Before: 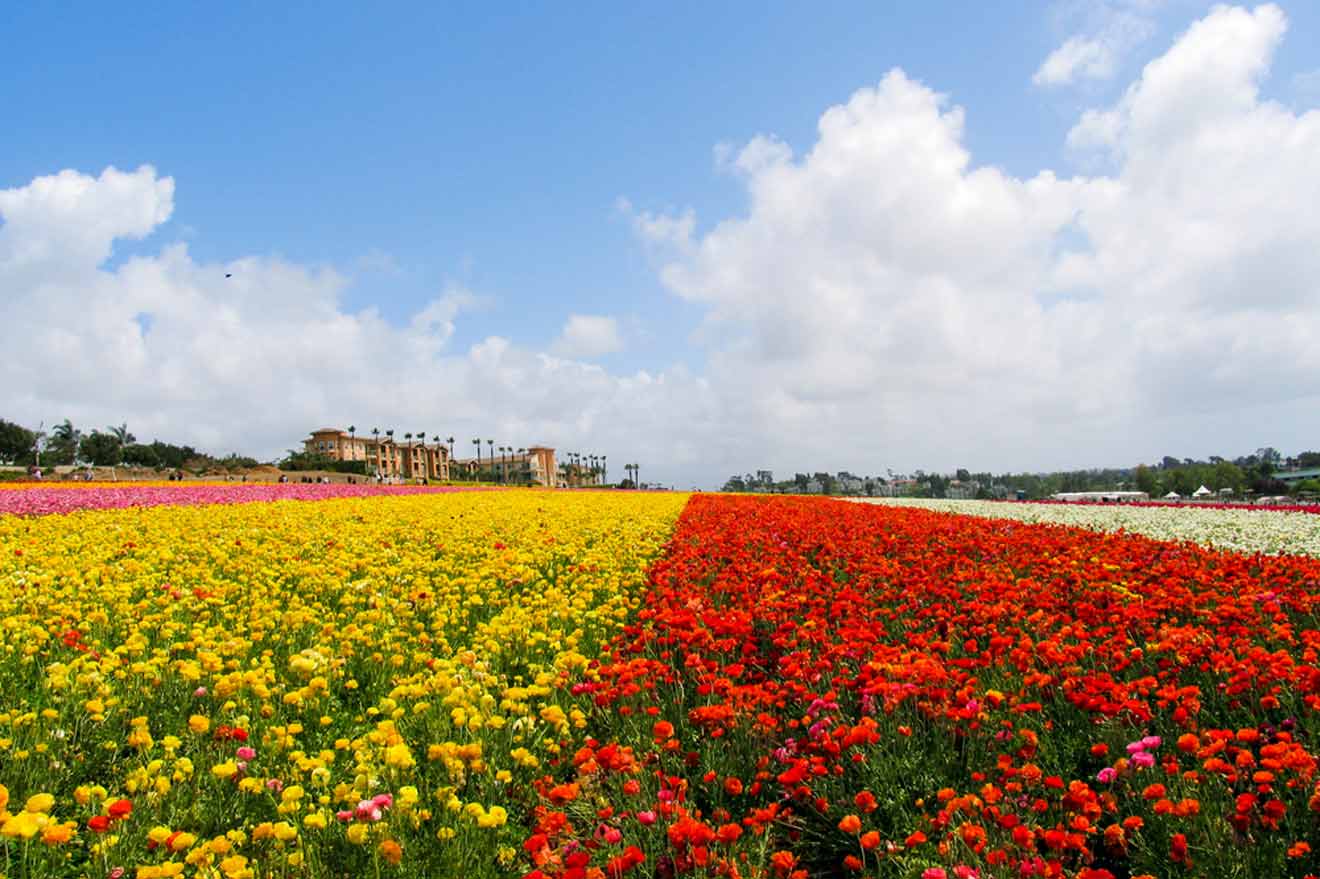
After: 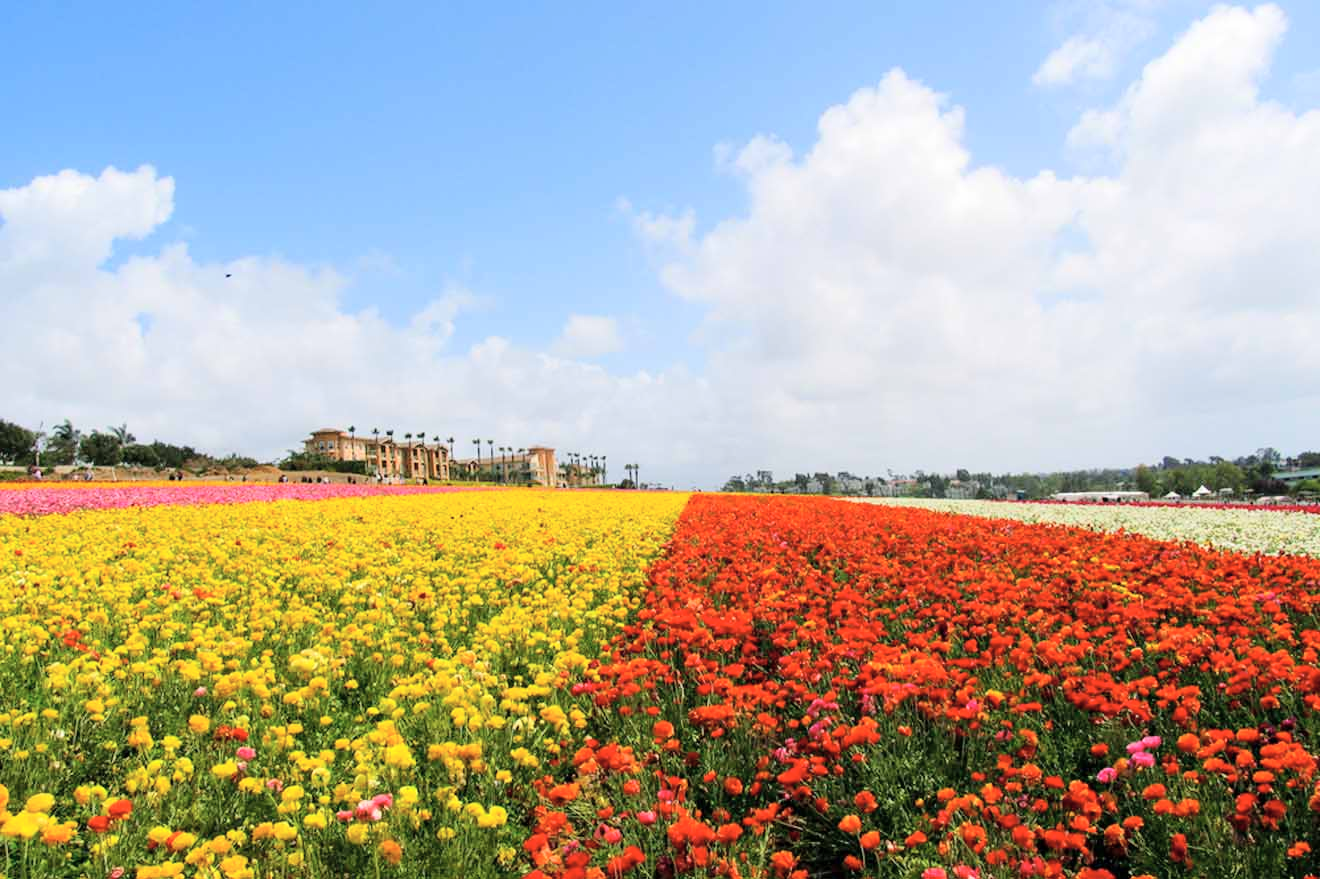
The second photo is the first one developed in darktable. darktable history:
tone curve: curves: ch0 [(0, 0) (0.003, 0.004) (0.011, 0.015) (0.025, 0.033) (0.044, 0.058) (0.069, 0.091) (0.1, 0.131) (0.136, 0.179) (0.177, 0.233) (0.224, 0.296) (0.277, 0.364) (0.335, 0.434) (0.399, 0.511) (0.468, 0.584) (0.543, 0.656) (0.623, 0.729) (0.709, 0.799) (0.801, 0.874) (0.898, 0.936) (1, 1)], color space Lab, independent channels, preserve colors none
